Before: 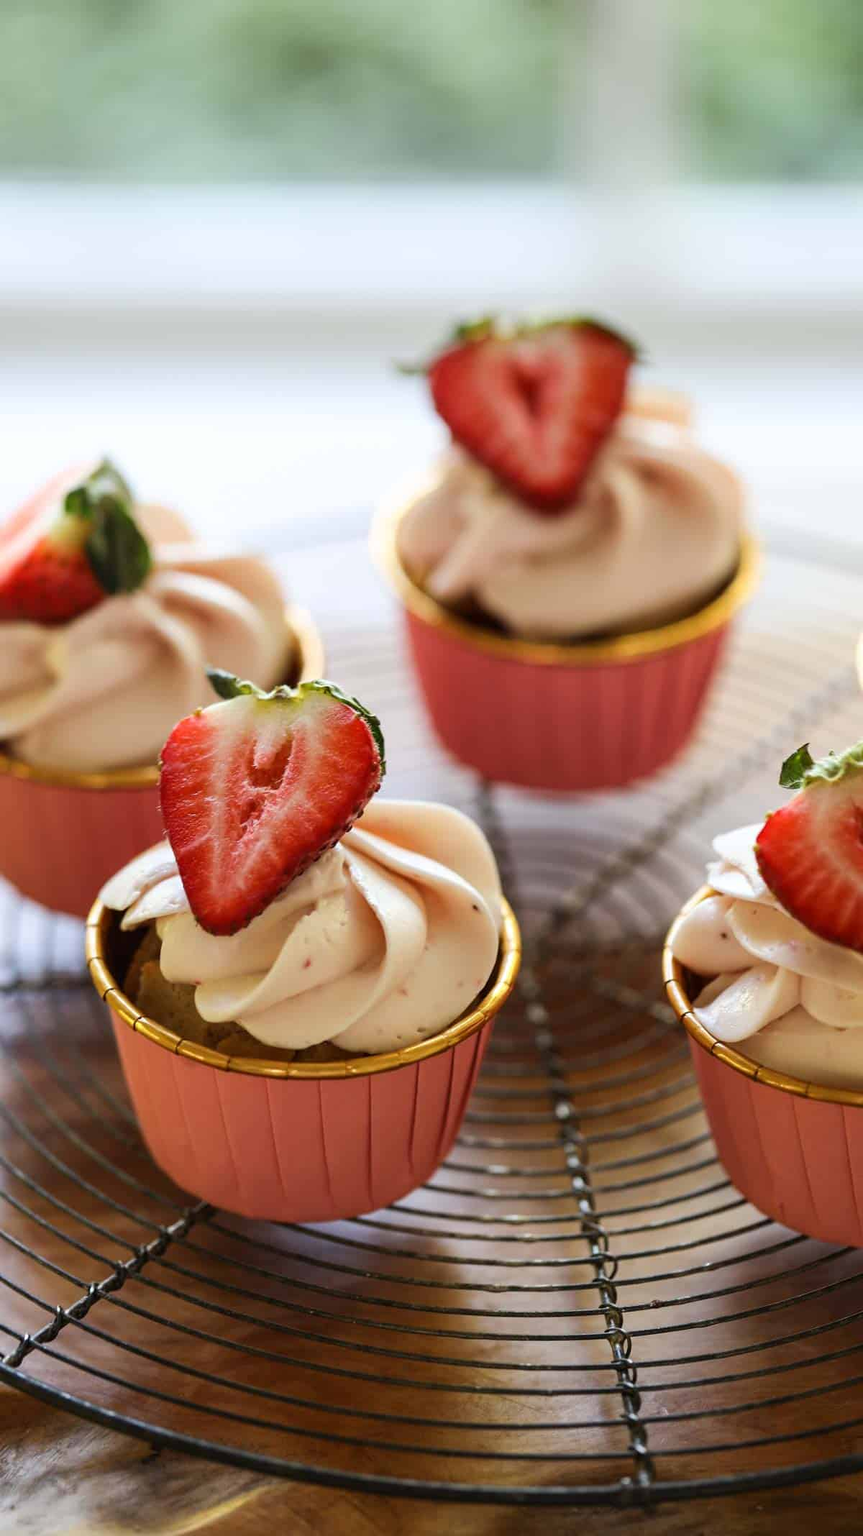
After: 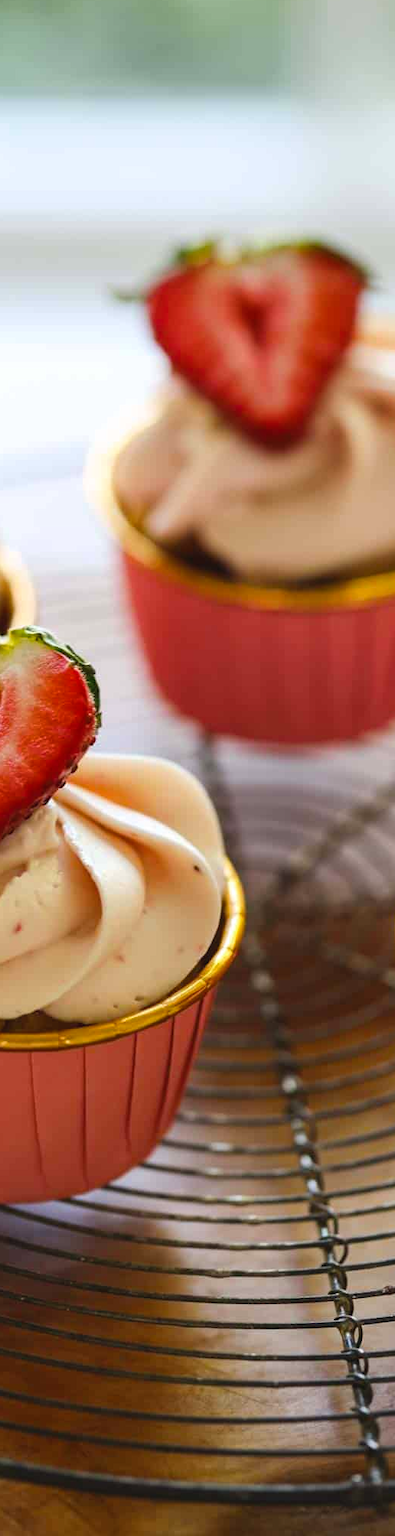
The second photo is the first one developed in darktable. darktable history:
crop: left 33.733%, top 5.951%, right 23.137%
color balance rgb: global offset › luminance 0.477%, global offset › hue 57.12°, perceptual saturation grading › global saturation 19.521%
